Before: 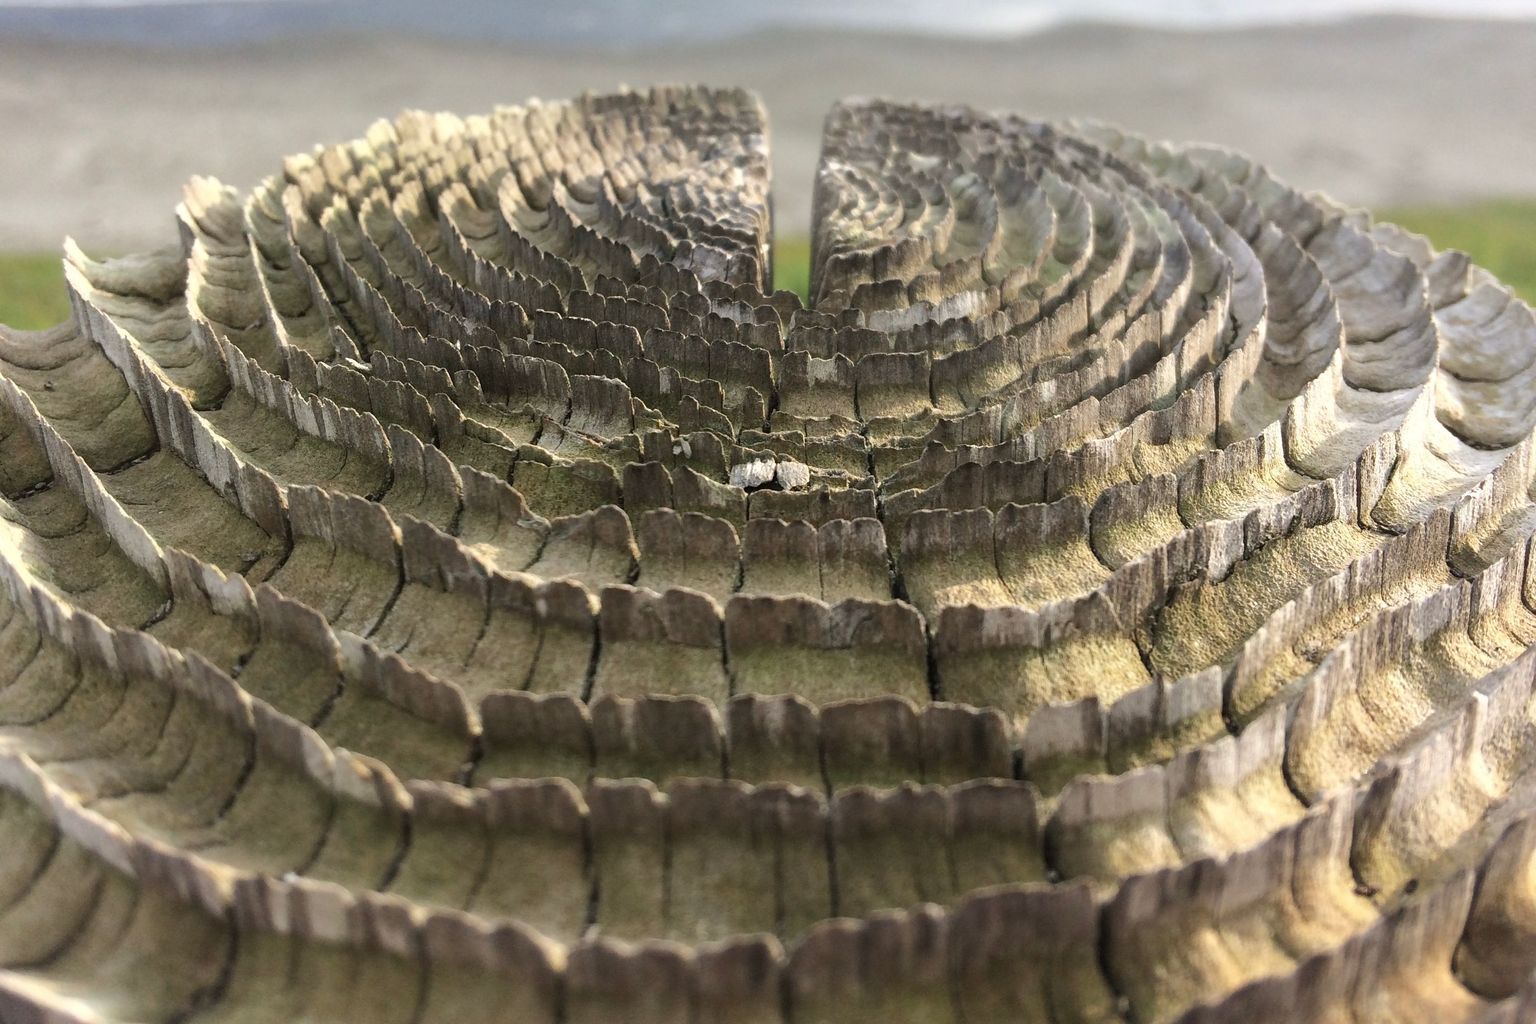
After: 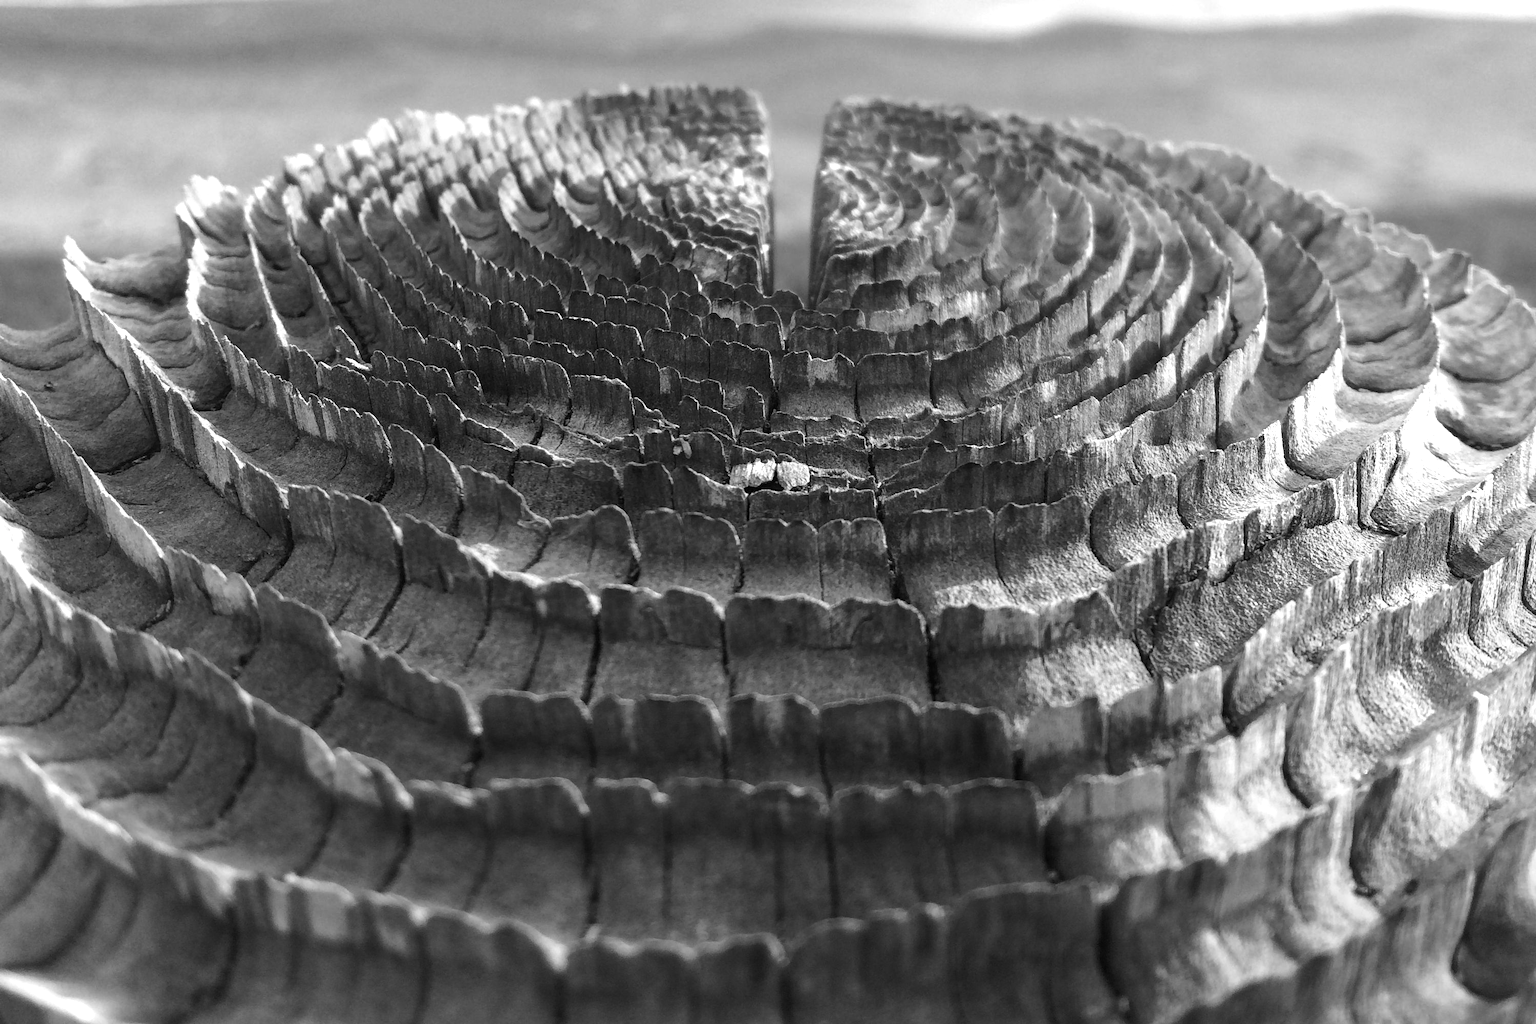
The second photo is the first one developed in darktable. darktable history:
color balance rgb: power › hue 325.52°, perceptual saturation grading › global saturation 20%, perceptual saturation grading › highlights -24.735%, perceptual saturation grading › shadows 25.19%, perceptual brilliance grading › global brilliance 15.176%, perceptual brilliance grading › shadows -34.616%
color calibration: output gray [0.246, 0.254, 0.501, 0], illuminant same as pipeline (D50), adaptation XYZ, x 0.346, y 0.358, temperature 5005.94 K
